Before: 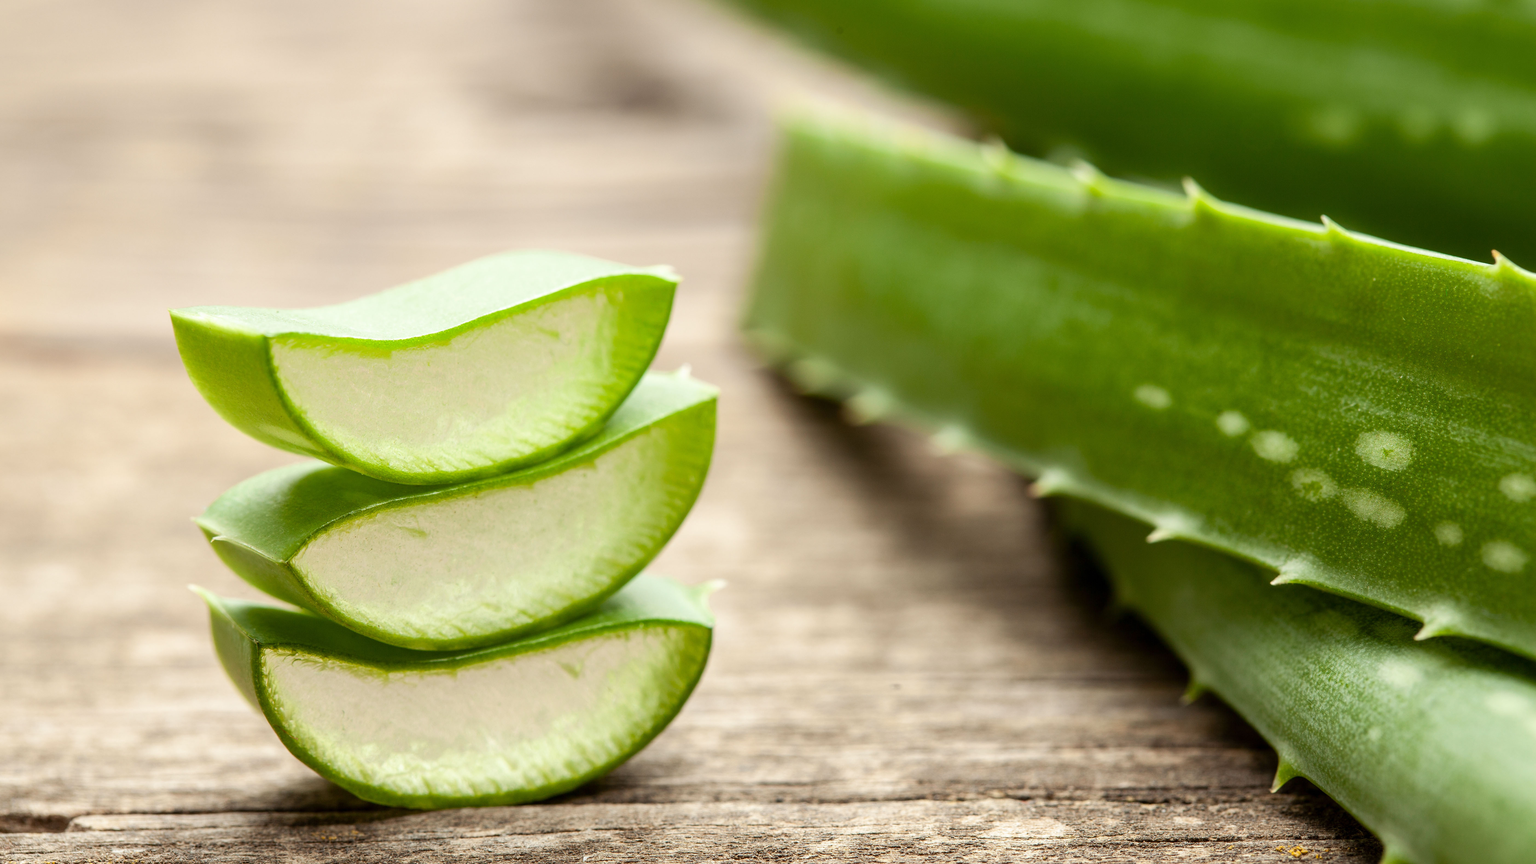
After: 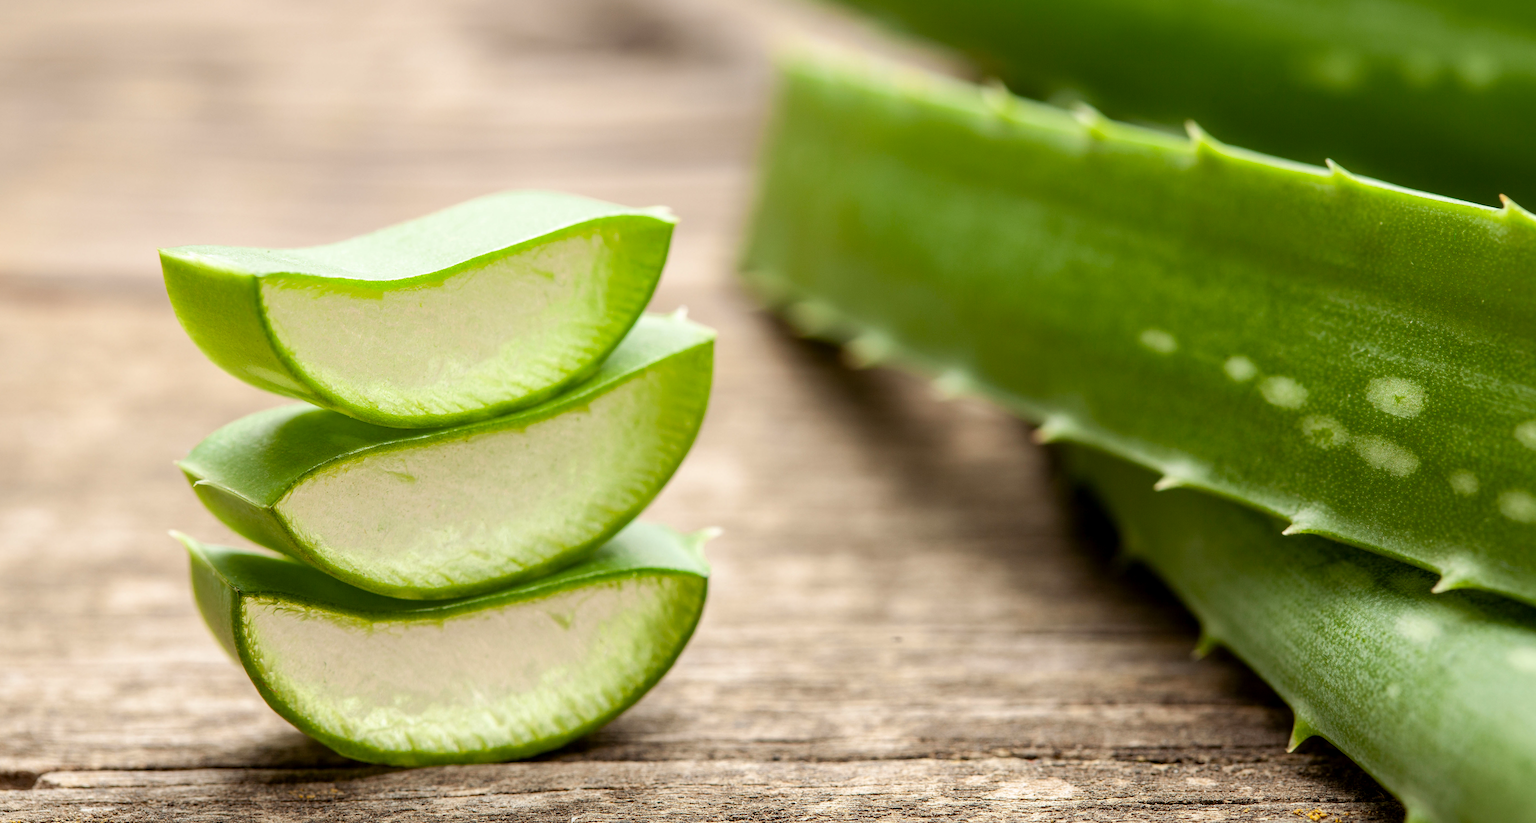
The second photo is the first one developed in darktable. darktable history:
haze removal: compatibility mode true, adaptive false
rotate and perspective: rotation 0.226°, lens shift (vertical) -0.042, crop left 0.023, crop right 0.982, crop top 0.006, crop bottom 0.994
crop and rotate: top 6.25%
exposure: black level correction 0.001, compensate highlight preservation false
